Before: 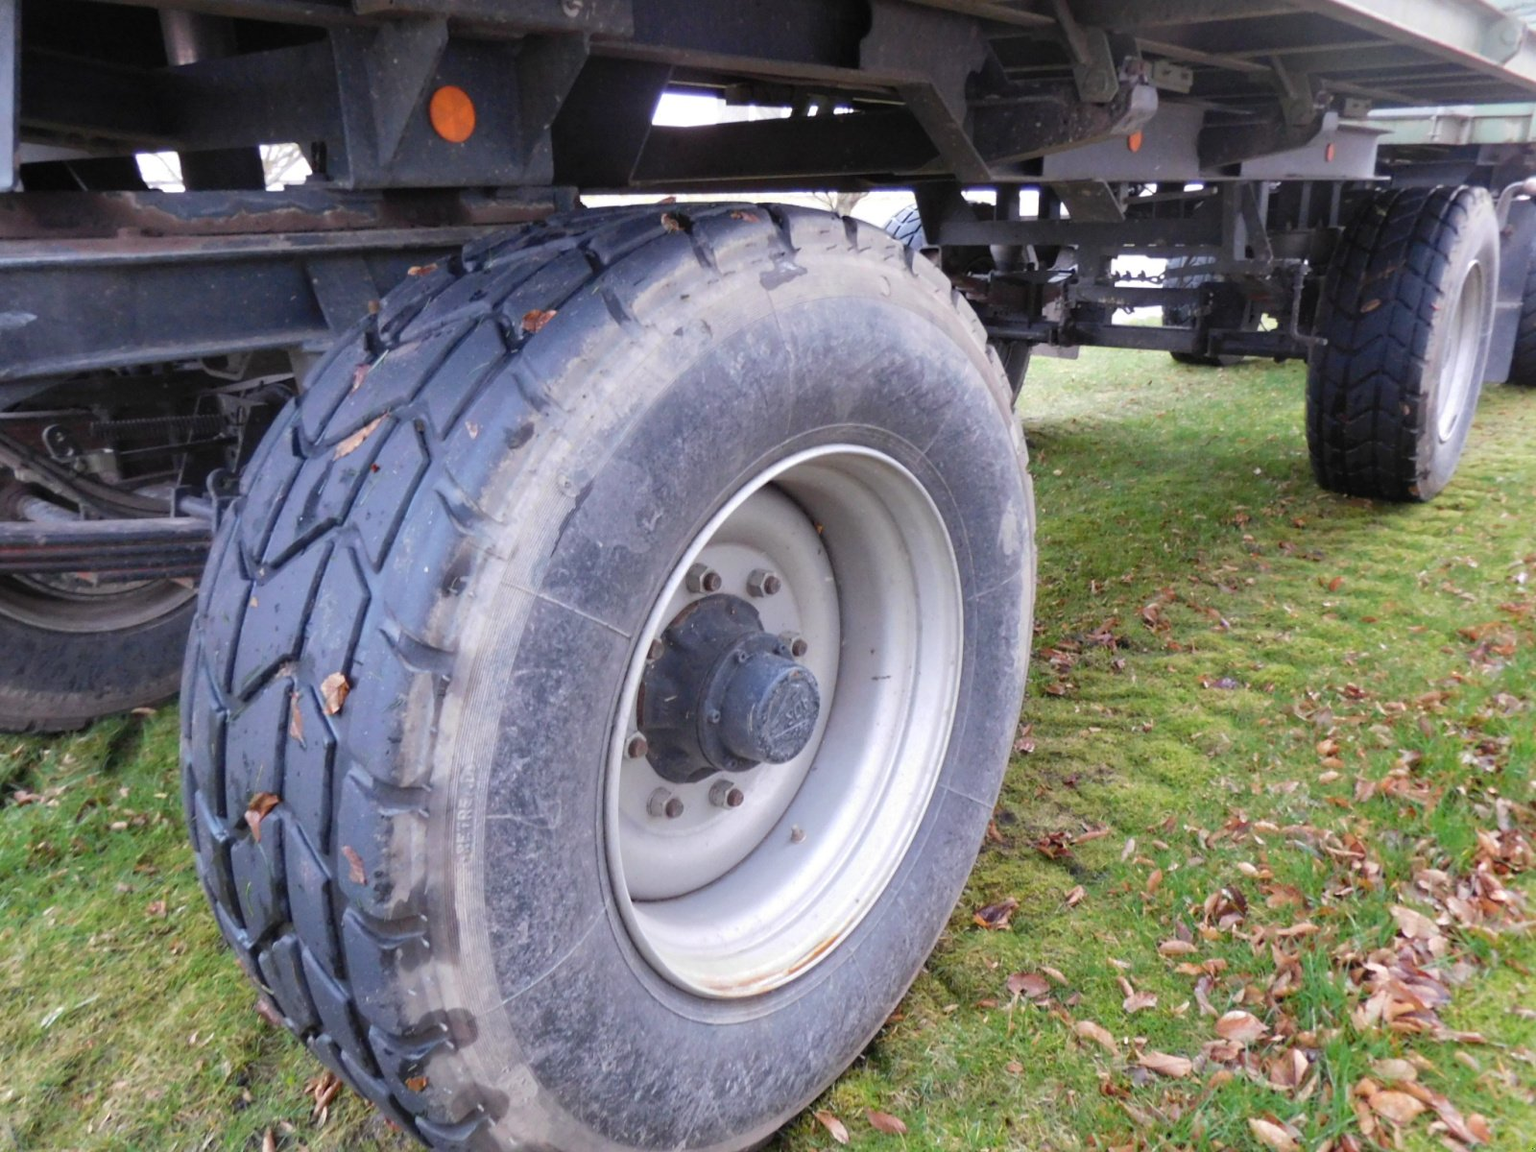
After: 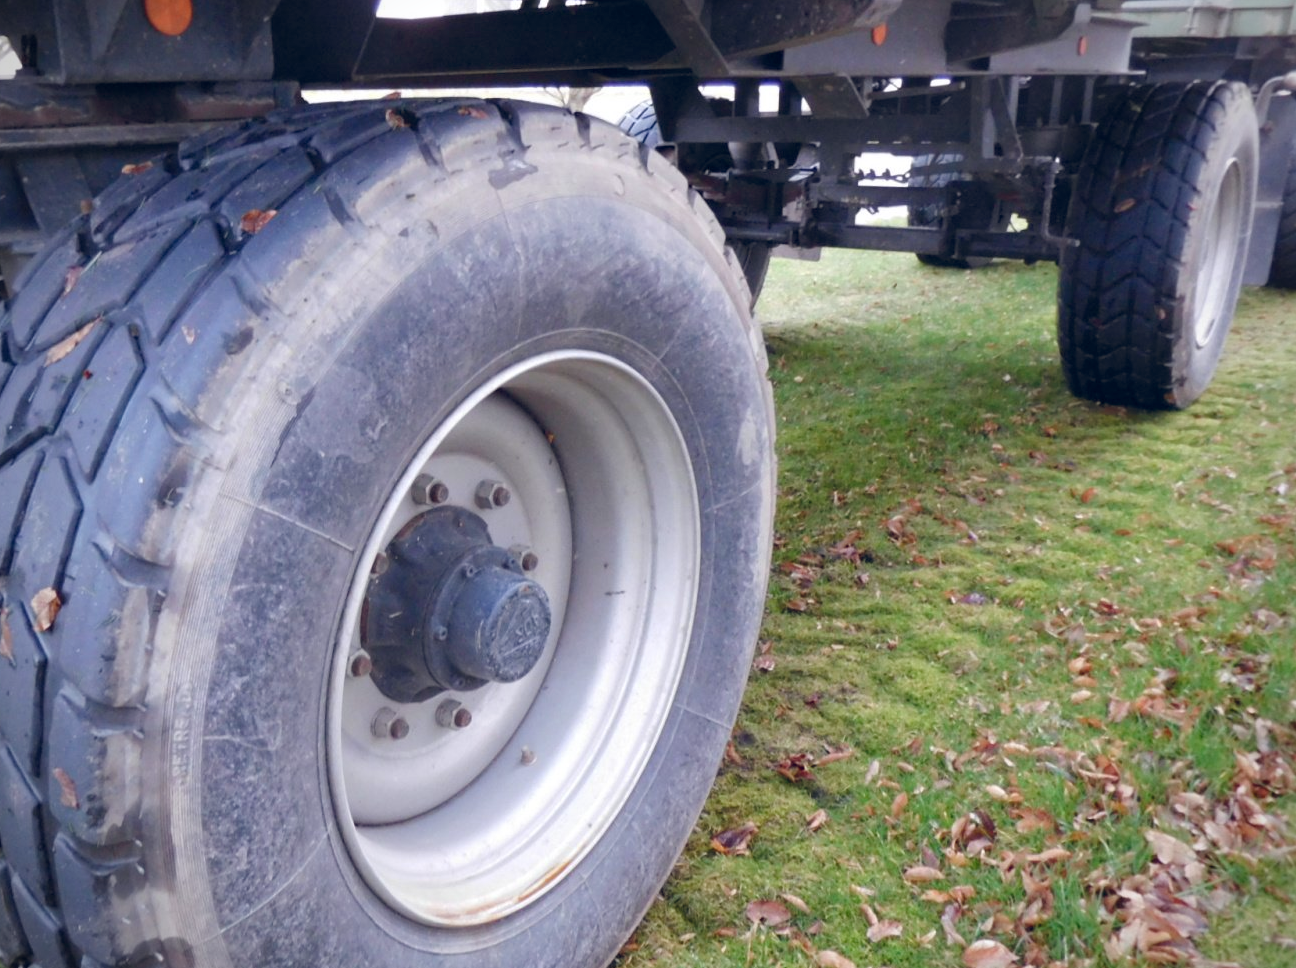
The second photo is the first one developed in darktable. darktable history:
crop: left 18.959%, top 9.445%, right 0%, bottom 9.735%
color balance rgb: global offset › chroma 0.128%, global offset › hue 254.16°, perceptual saturation grading › global saturation 0.13%, perceptual saturation grading › highlights -18.502%, perceptual saturation grading › mid-tones 7.267%, perceptual saturation grading › shadows 27.663%
vignetting: fall-off radius 61.13%, brightness -0.576, saturation -0.254
